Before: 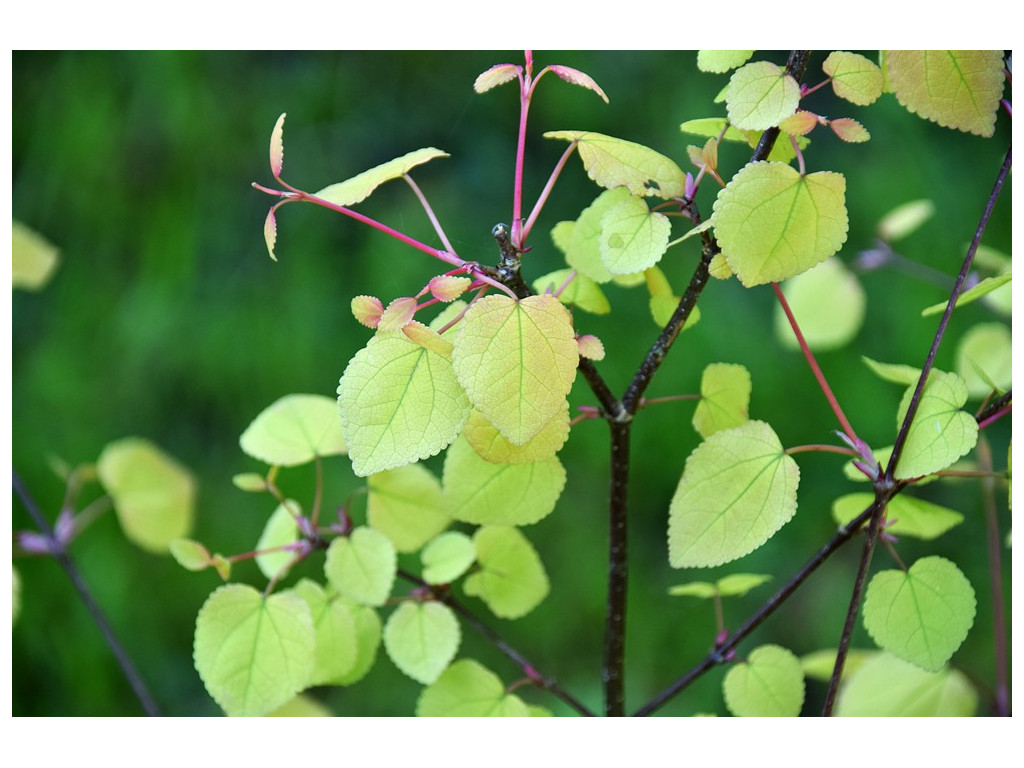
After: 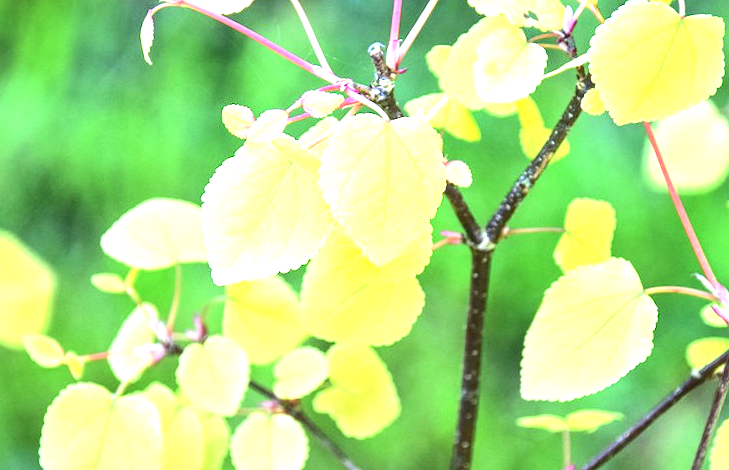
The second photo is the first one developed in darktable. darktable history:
local contrast: on, module defaults
exposure: black level correction 0, exposure 2.091 EV, compensate highlight preservation false
crop and rotate: angle -4.17°, left 9.788%, top 21.03%, right 12.202%, bottom 11.867%
tone curve: curves: ch0 [(0, 0) (0.003, 0.077) (0.011, 0.089) (0.025, 0.105) (0.044, 0.122) (0.069, 0.134) (0.1, 0.151) (0.136, 0.171) (0.177, 0.198) (0.224, 0.23) (0.277, 0.273) (0.335, 0.343) (0.399, 0.422) (0.468, 0.508) (0.543, 0.601) (0.623, 0.695) (0.709, 0.782) (0.801, 0.866) (0.898, 0.934) (1, 1)], color space Lab, independent channels, preserve colors none
